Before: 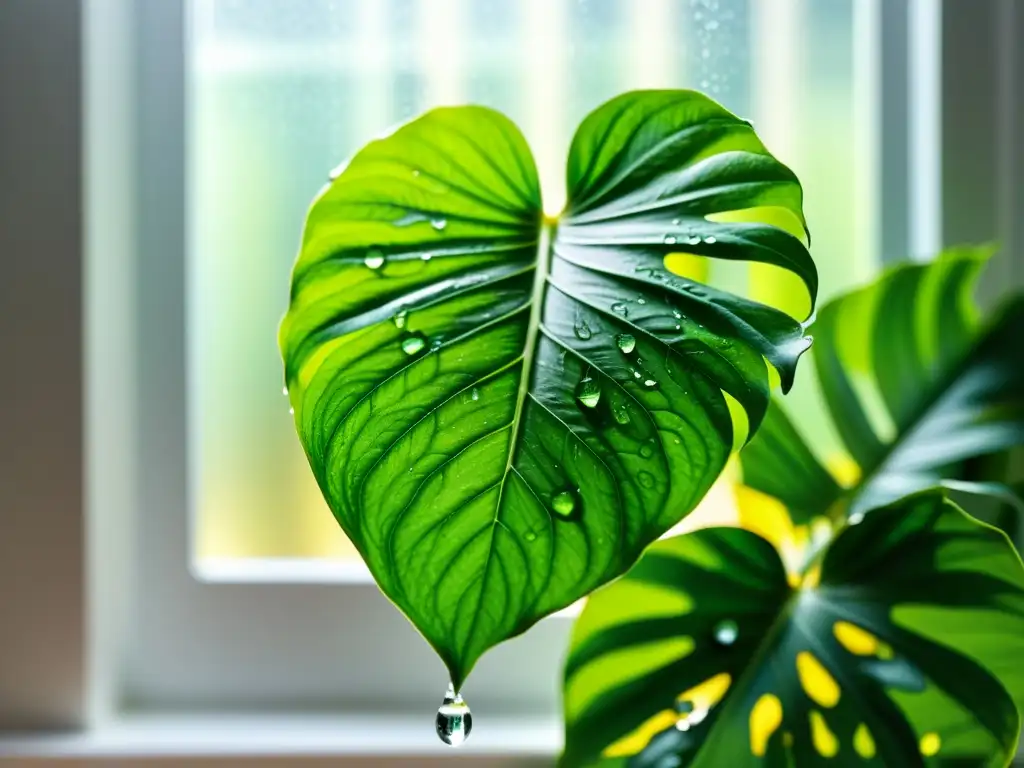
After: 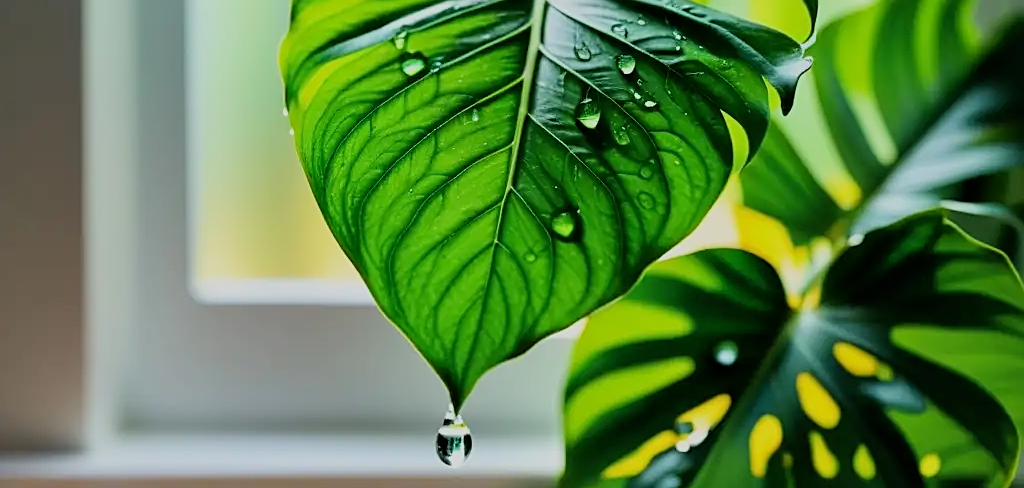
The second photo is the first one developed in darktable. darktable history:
crop and rotate: top 36.435%
sharpen: on, module defaults
filmic rgb: black relative exposure -7.65 EV, white relative exposure 4.56 EV, hardness 3.61, color science v6 (2022)
